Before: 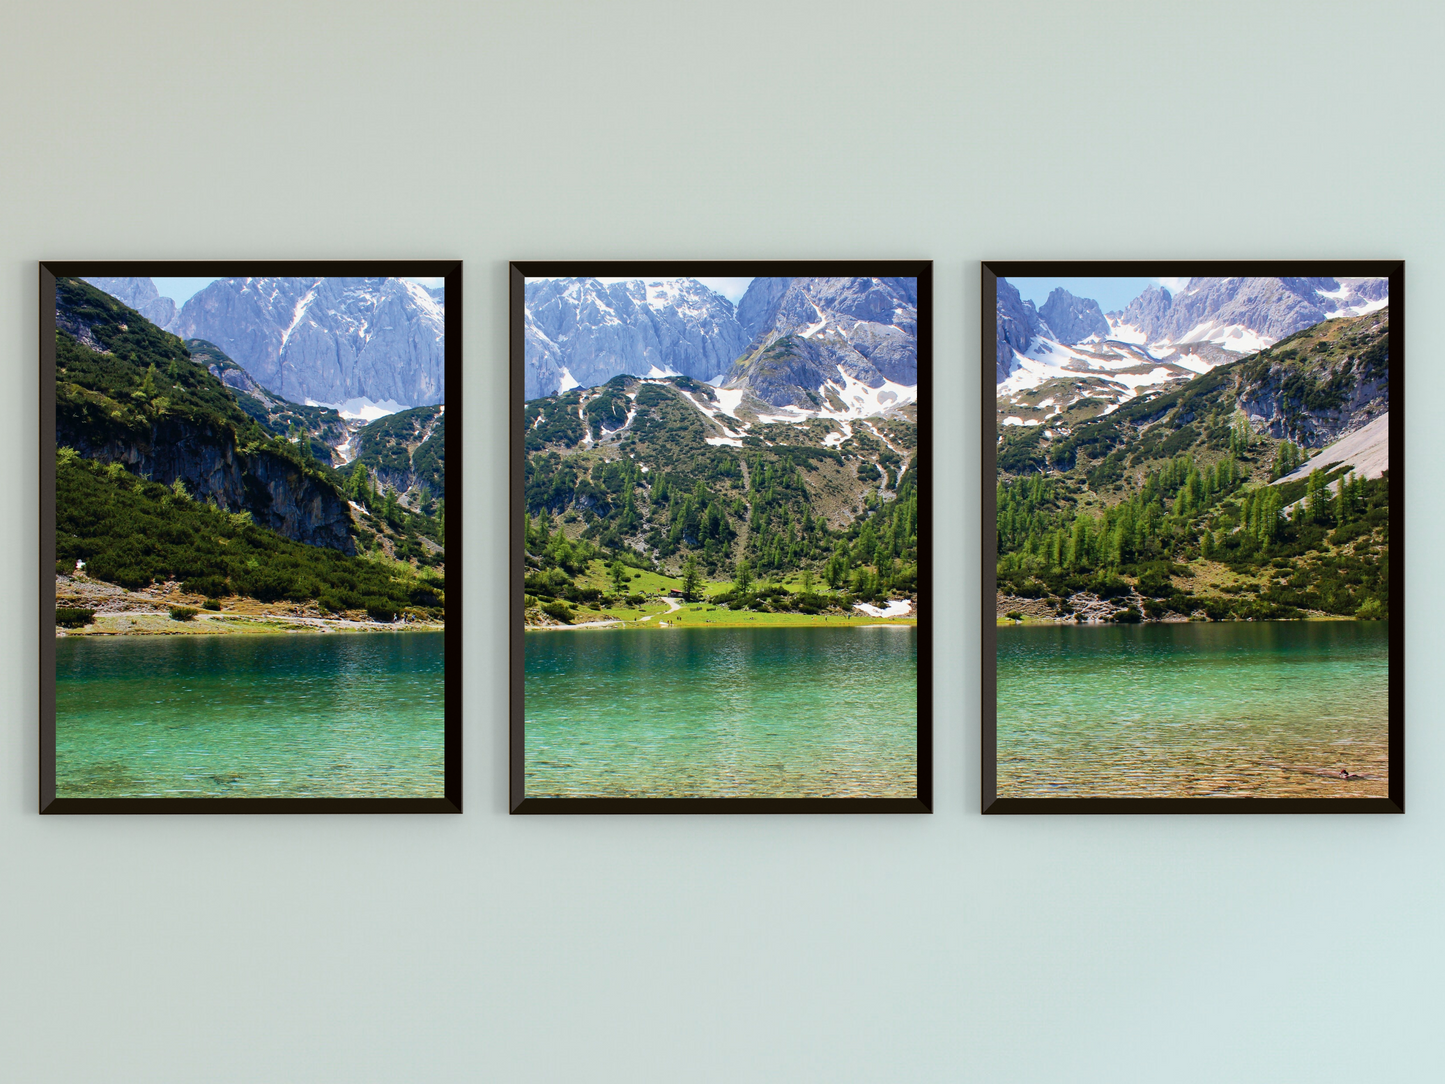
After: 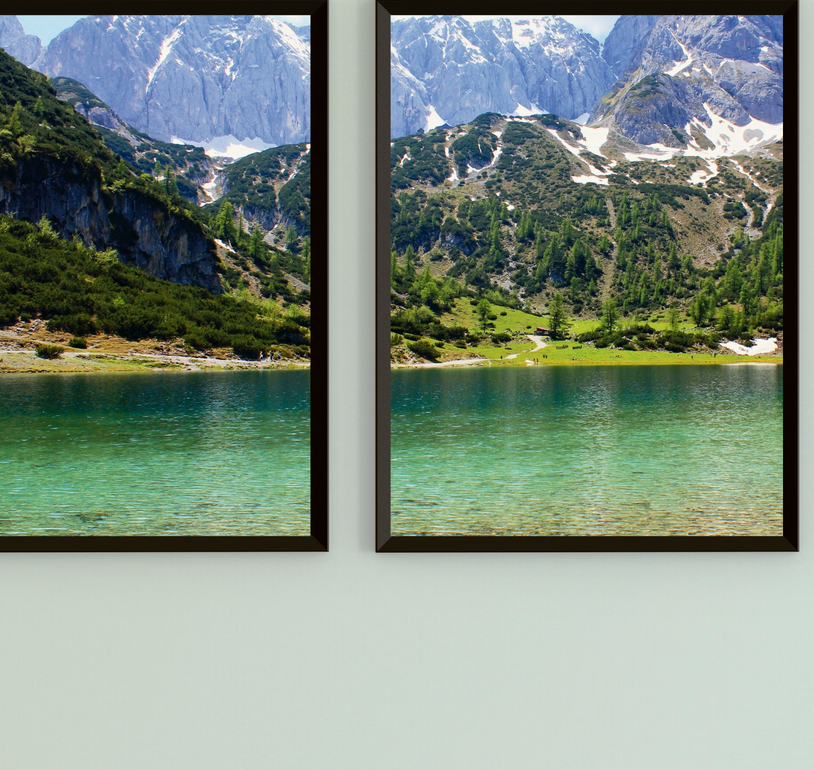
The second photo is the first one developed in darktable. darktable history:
crop: left 9.338%, top 24.223%, right 34.279%, bottom 4.734%
color correction: highlights b* 2.99
